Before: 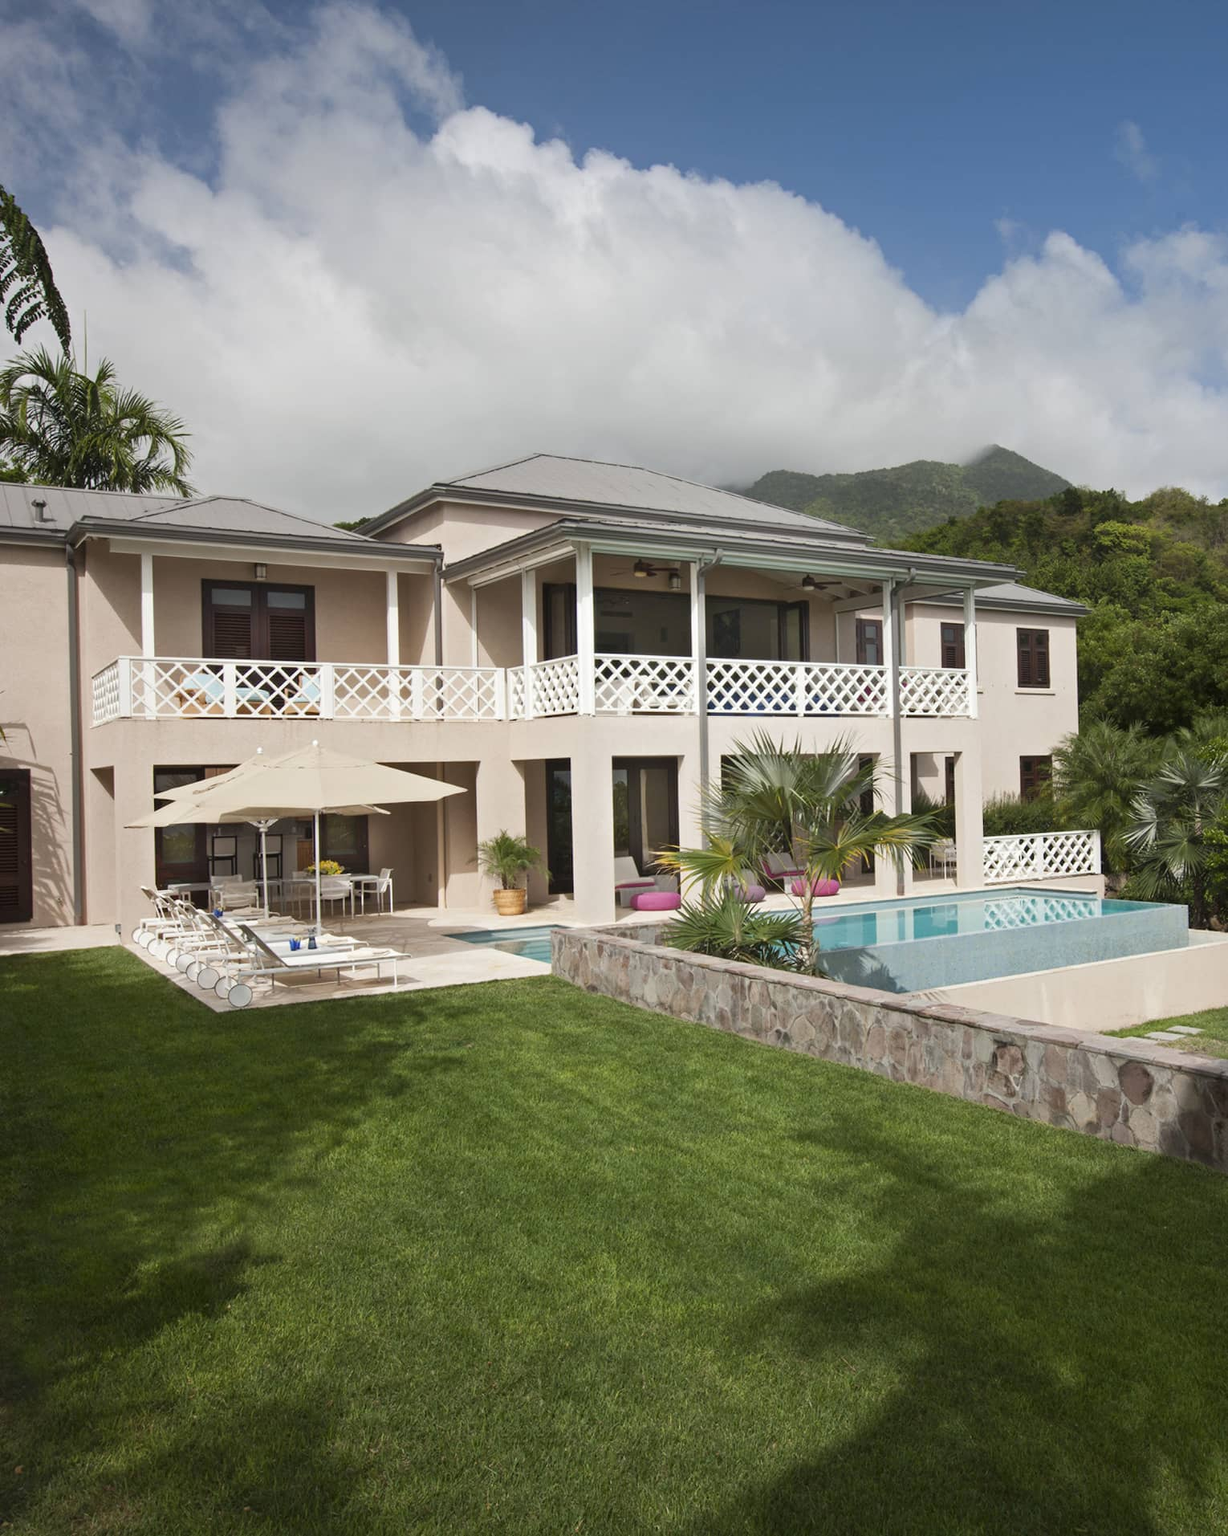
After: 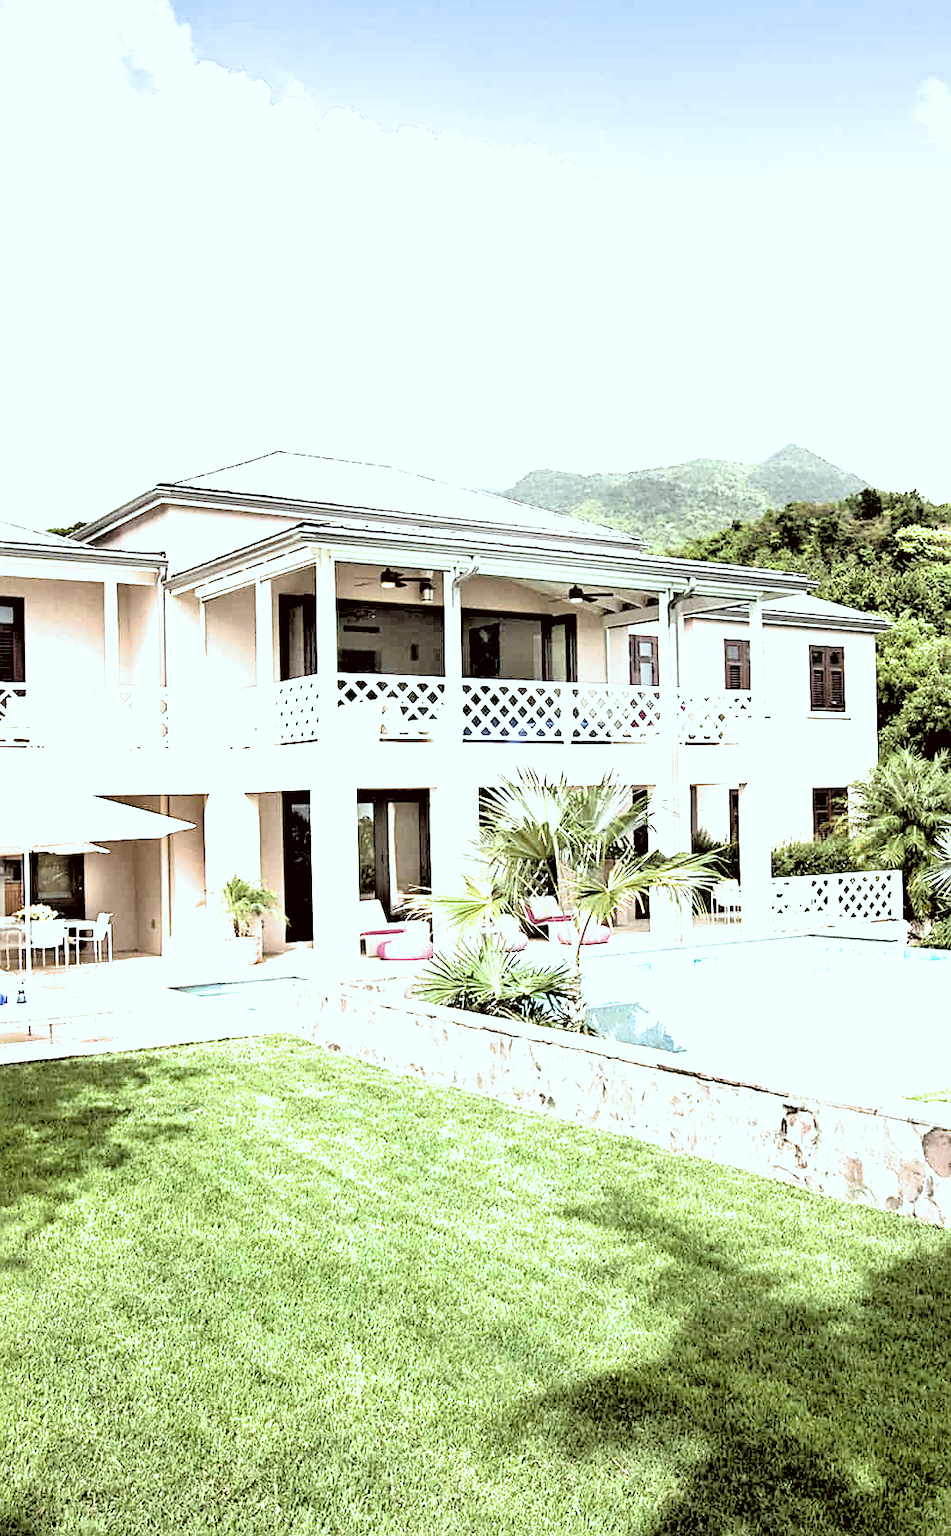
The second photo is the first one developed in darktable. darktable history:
color correction: highlights a* -5.05, highlights b* -4.06, shadows a* 3.94, shadows b* 4.45
exposure: exposure 1.996 EV, compensate highlight preservation false
shadows and highlights: shadows 37.21, highlights -28.14, soften with gaussian
sharpen: on, module defaults
filmic rgb: black relative exposure -1.01 EV, white relative exposure 2.08 EV, hardness 1.55, contrast 2.243
crop and rotate: left 23.908%, top 3.372%, right 6.696%, bottom 7.054%
